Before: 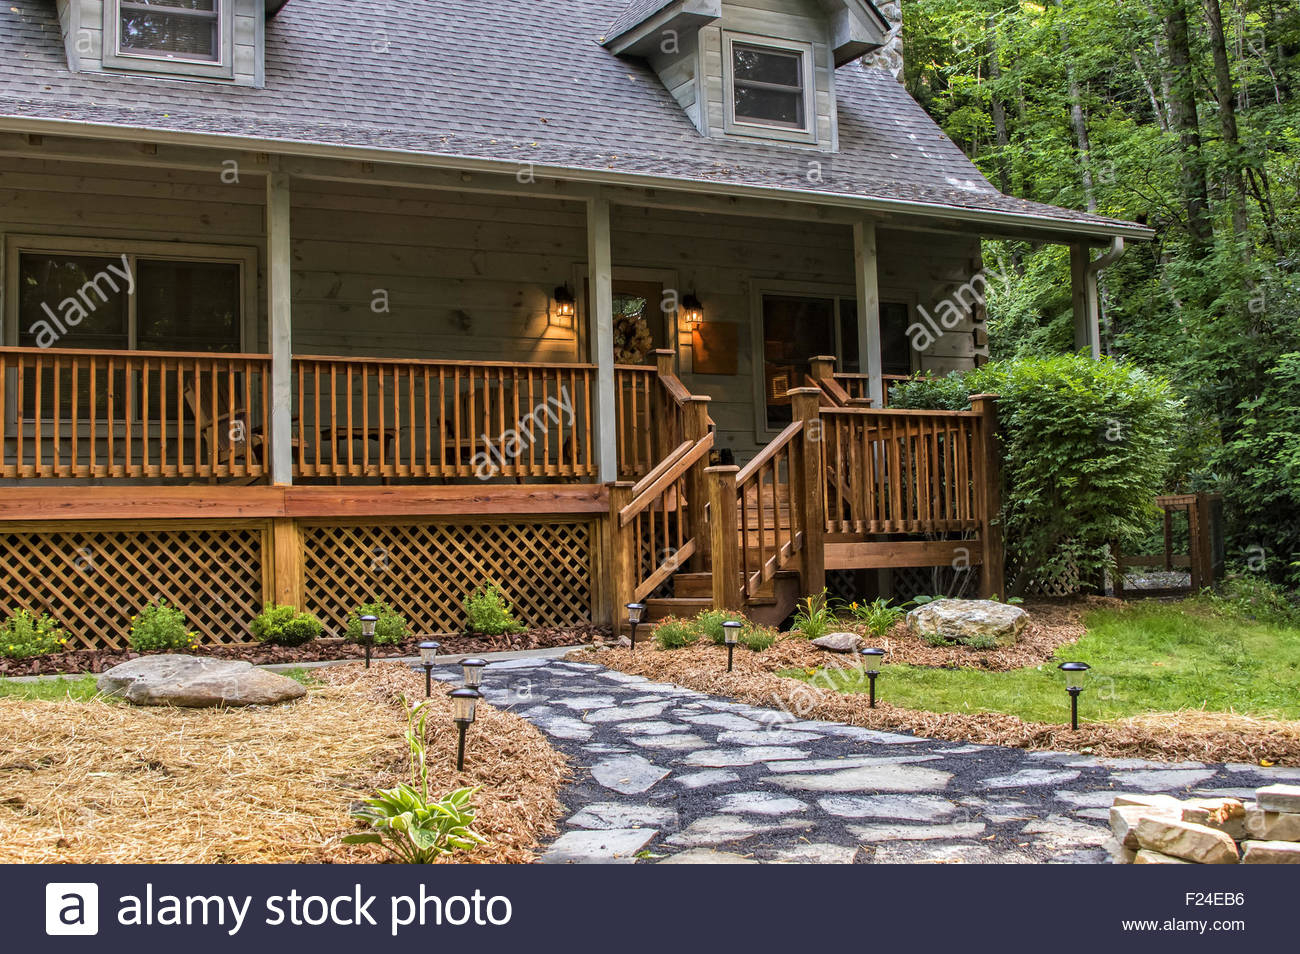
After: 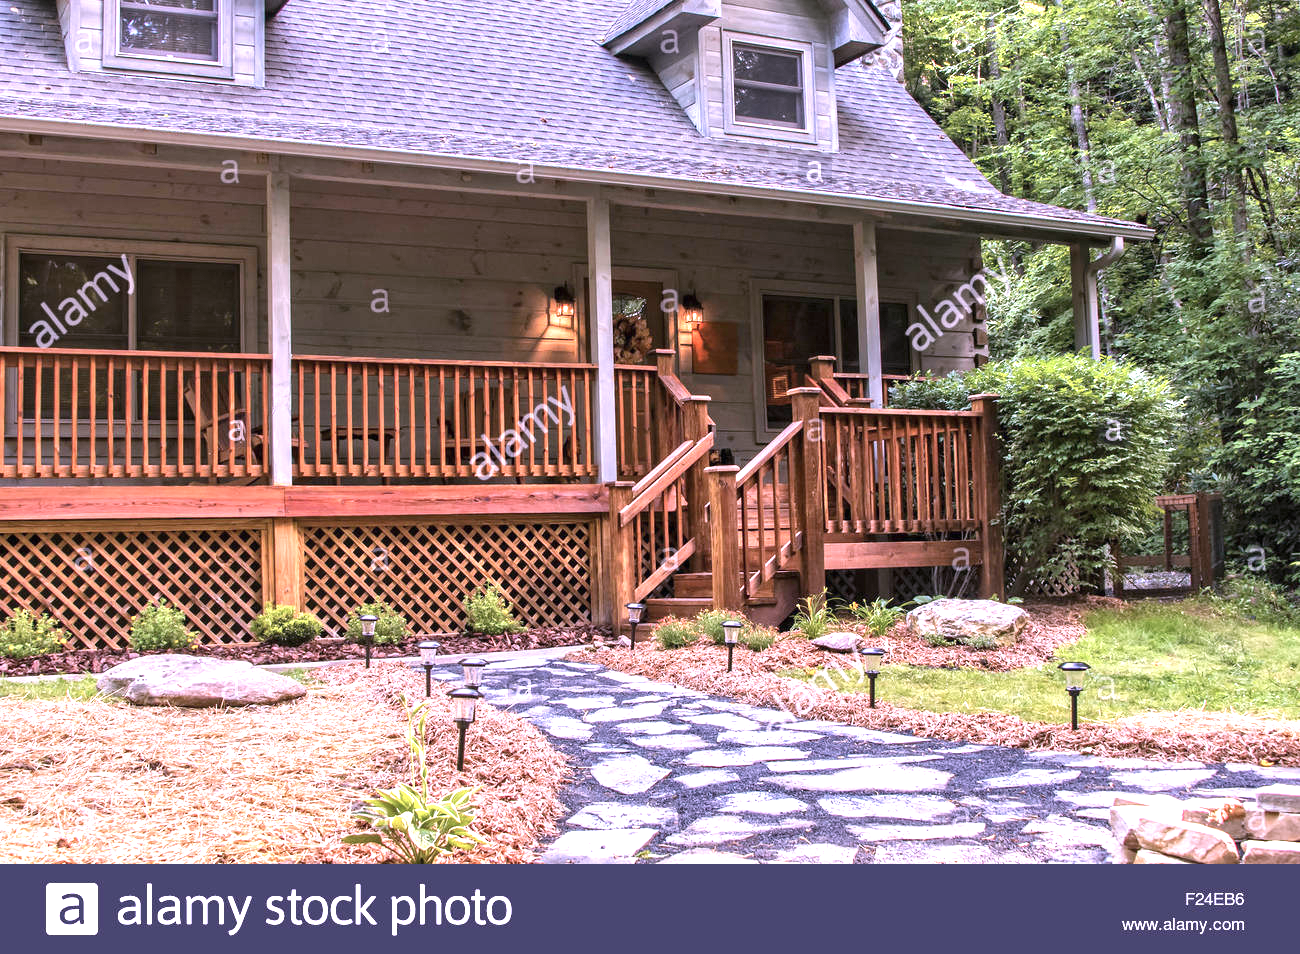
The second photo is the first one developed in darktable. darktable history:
exposure: black level correction 0, exposure 1 EV, compensate highlight preservation false
color correction: highlights a* 15.03, highlights b* -25.07
